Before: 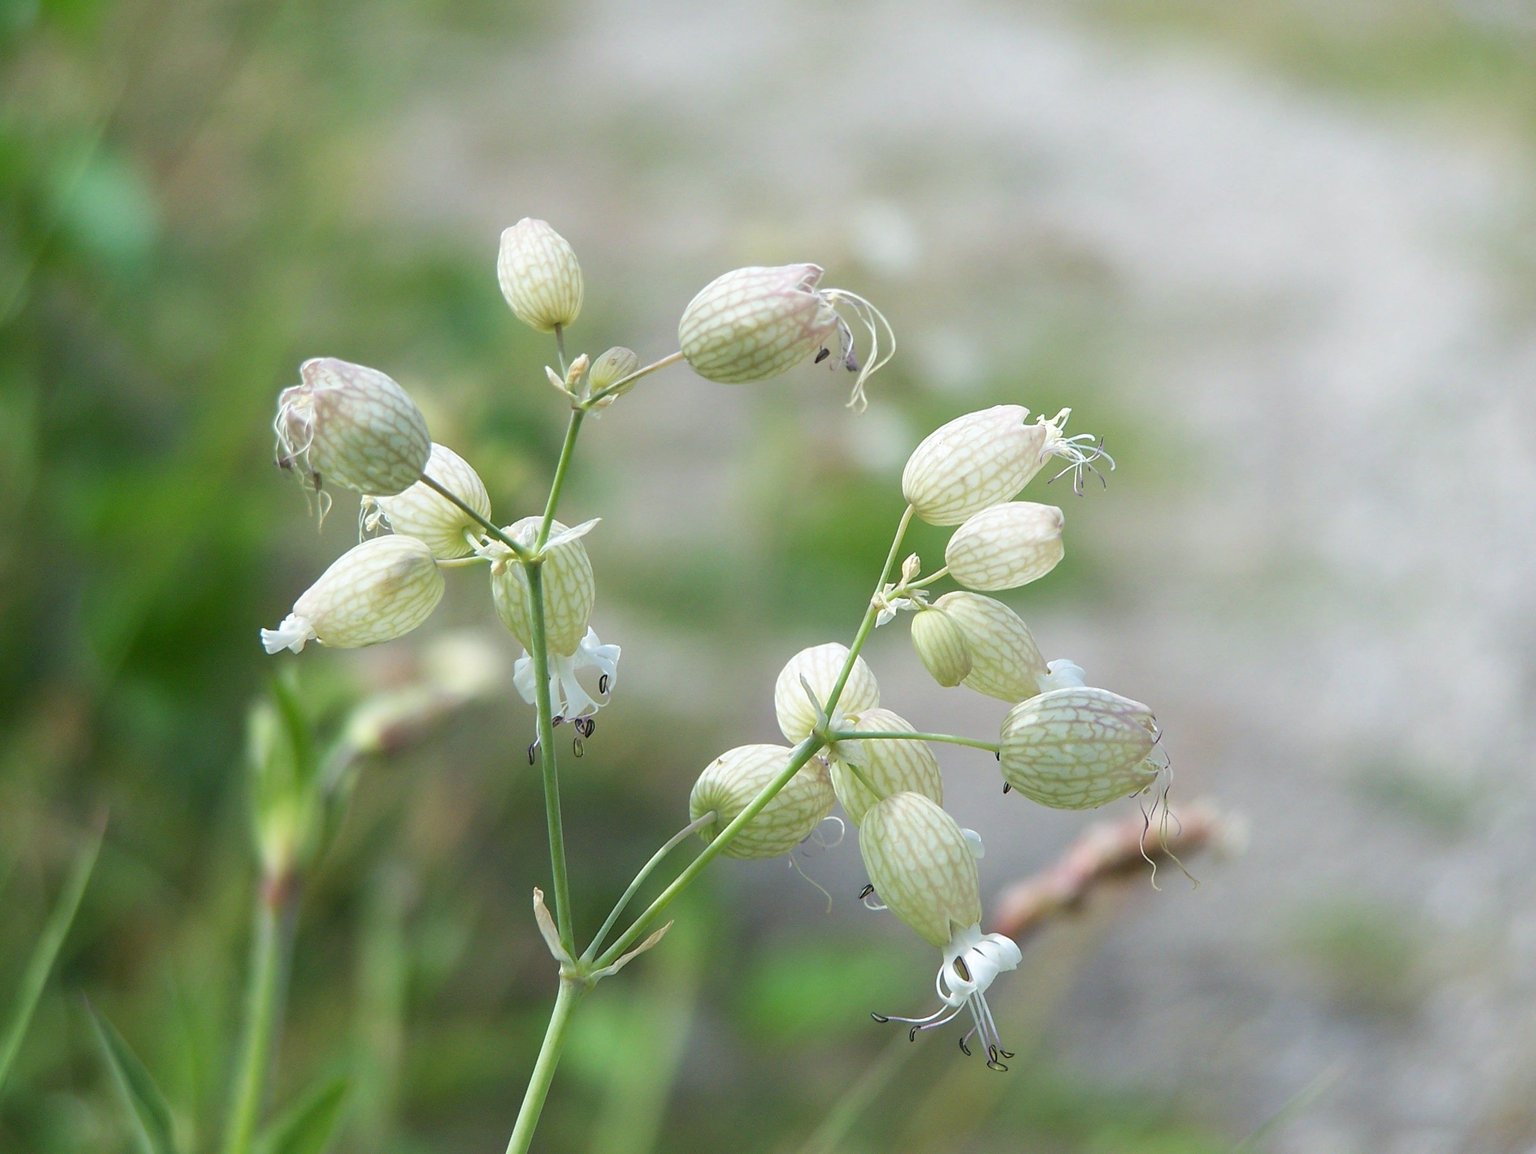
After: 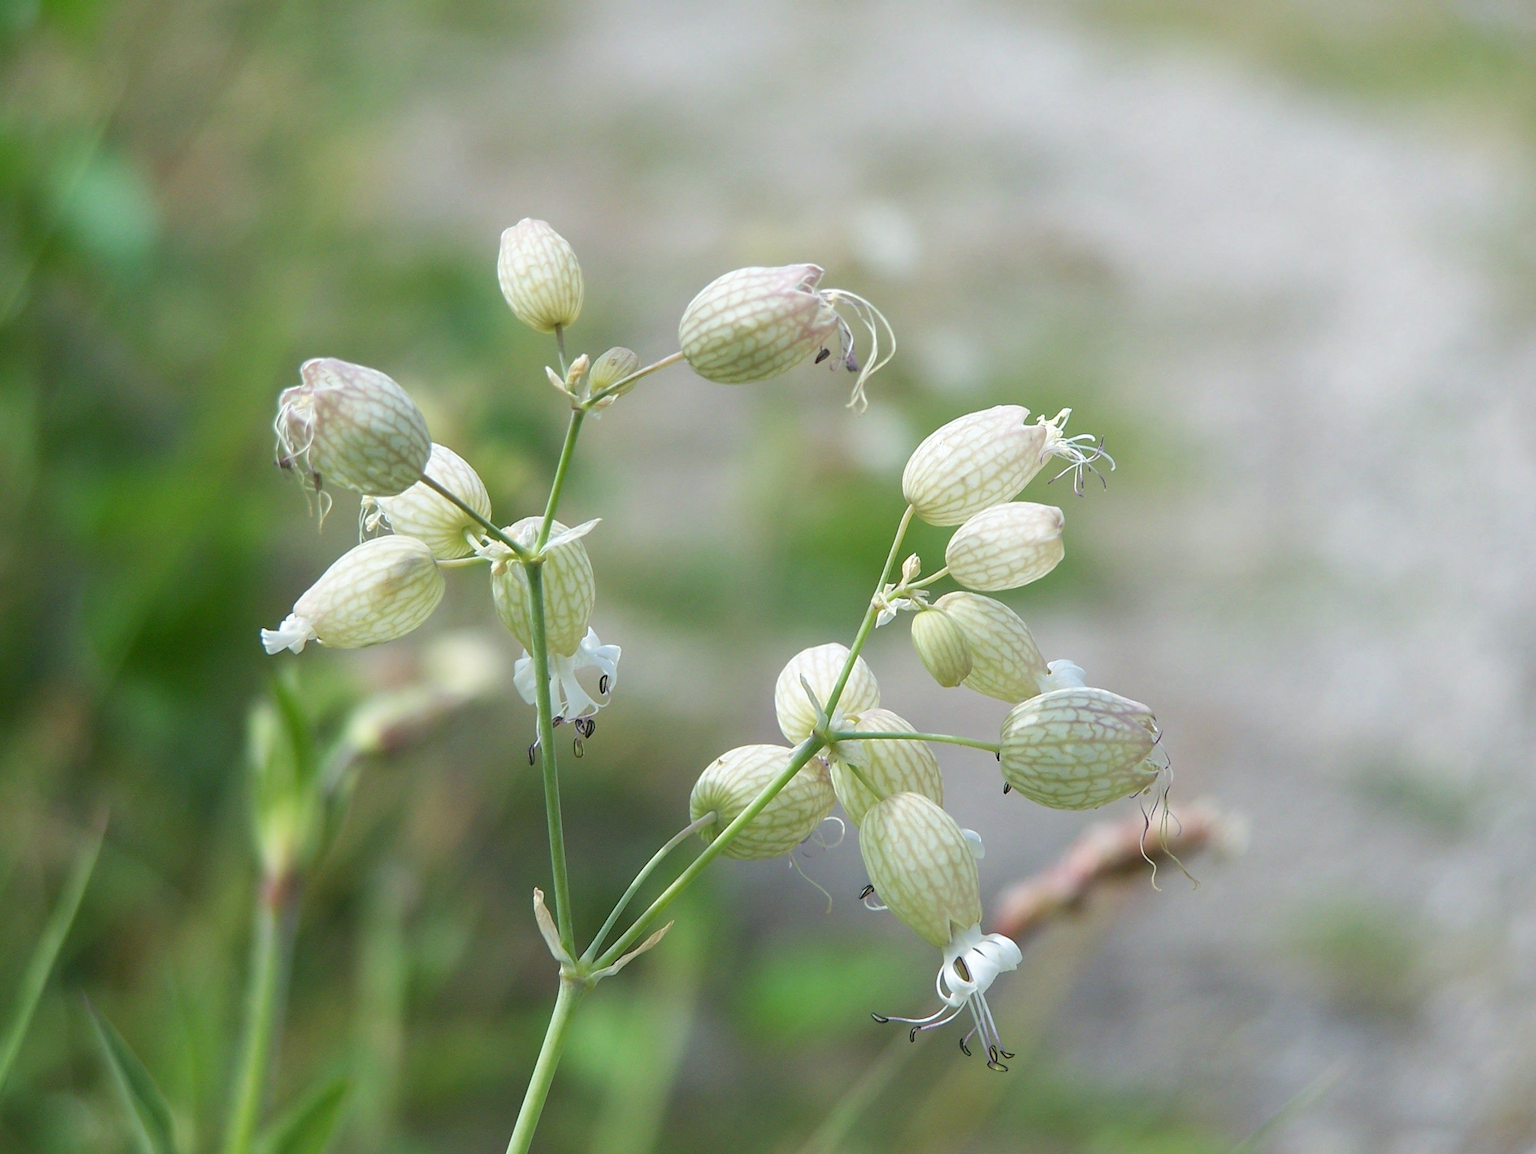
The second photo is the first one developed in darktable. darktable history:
shadows and highlights: shadows 25.31, highlights -26.17, shadows color adjustment 99.16%, highlights color adjustment 0.072%
